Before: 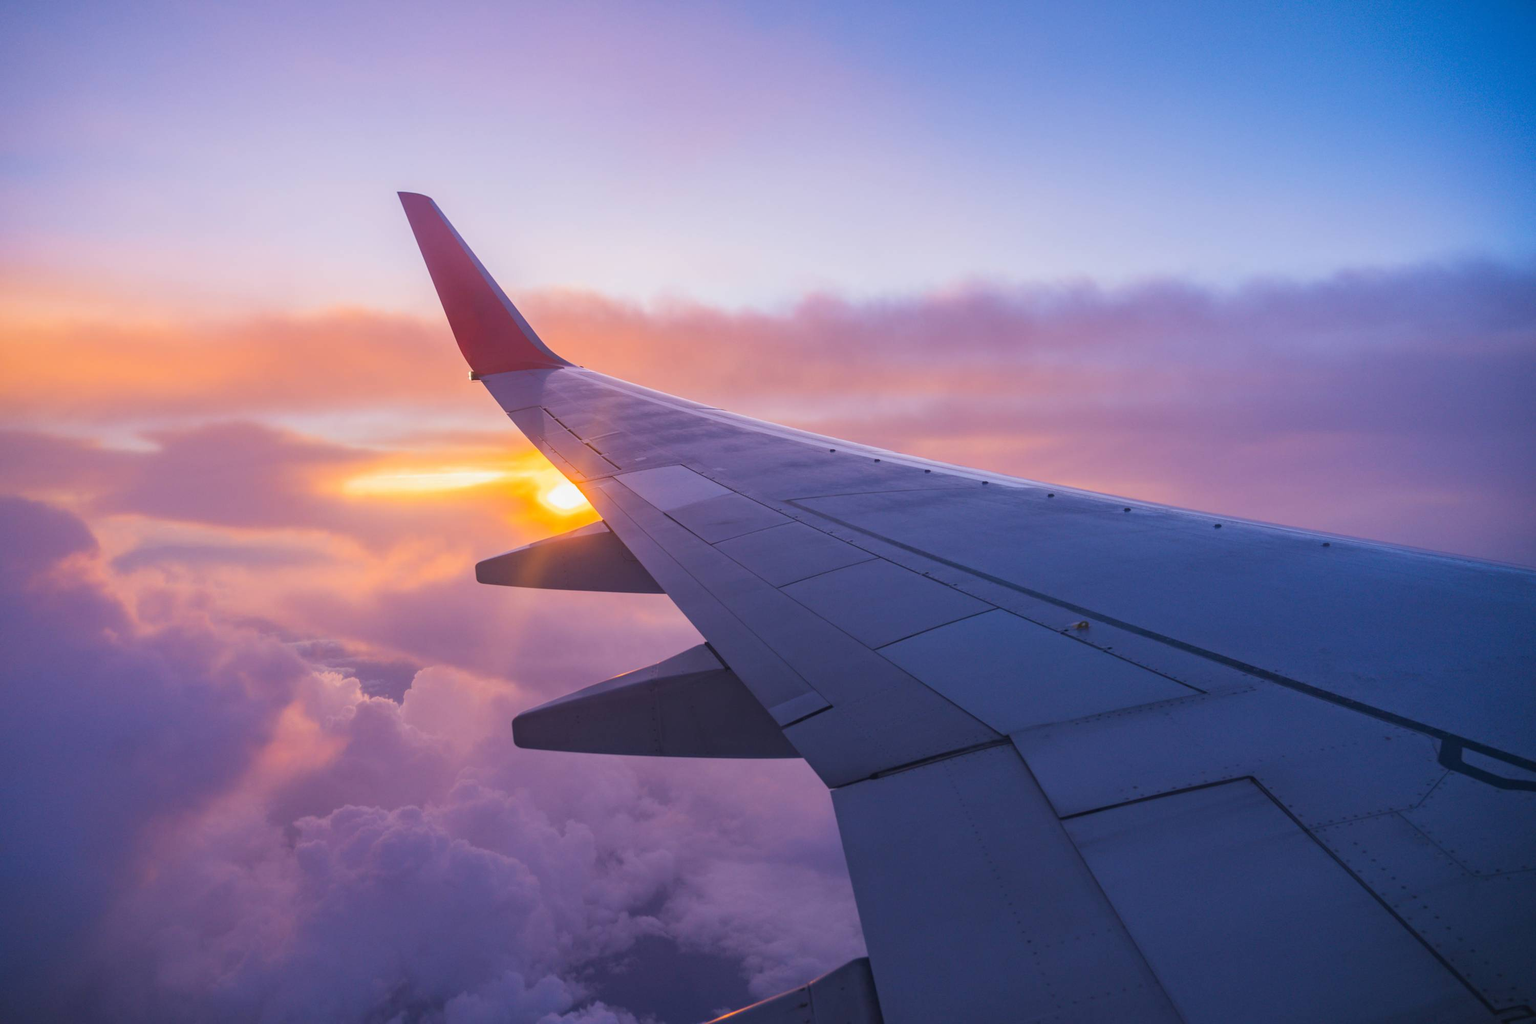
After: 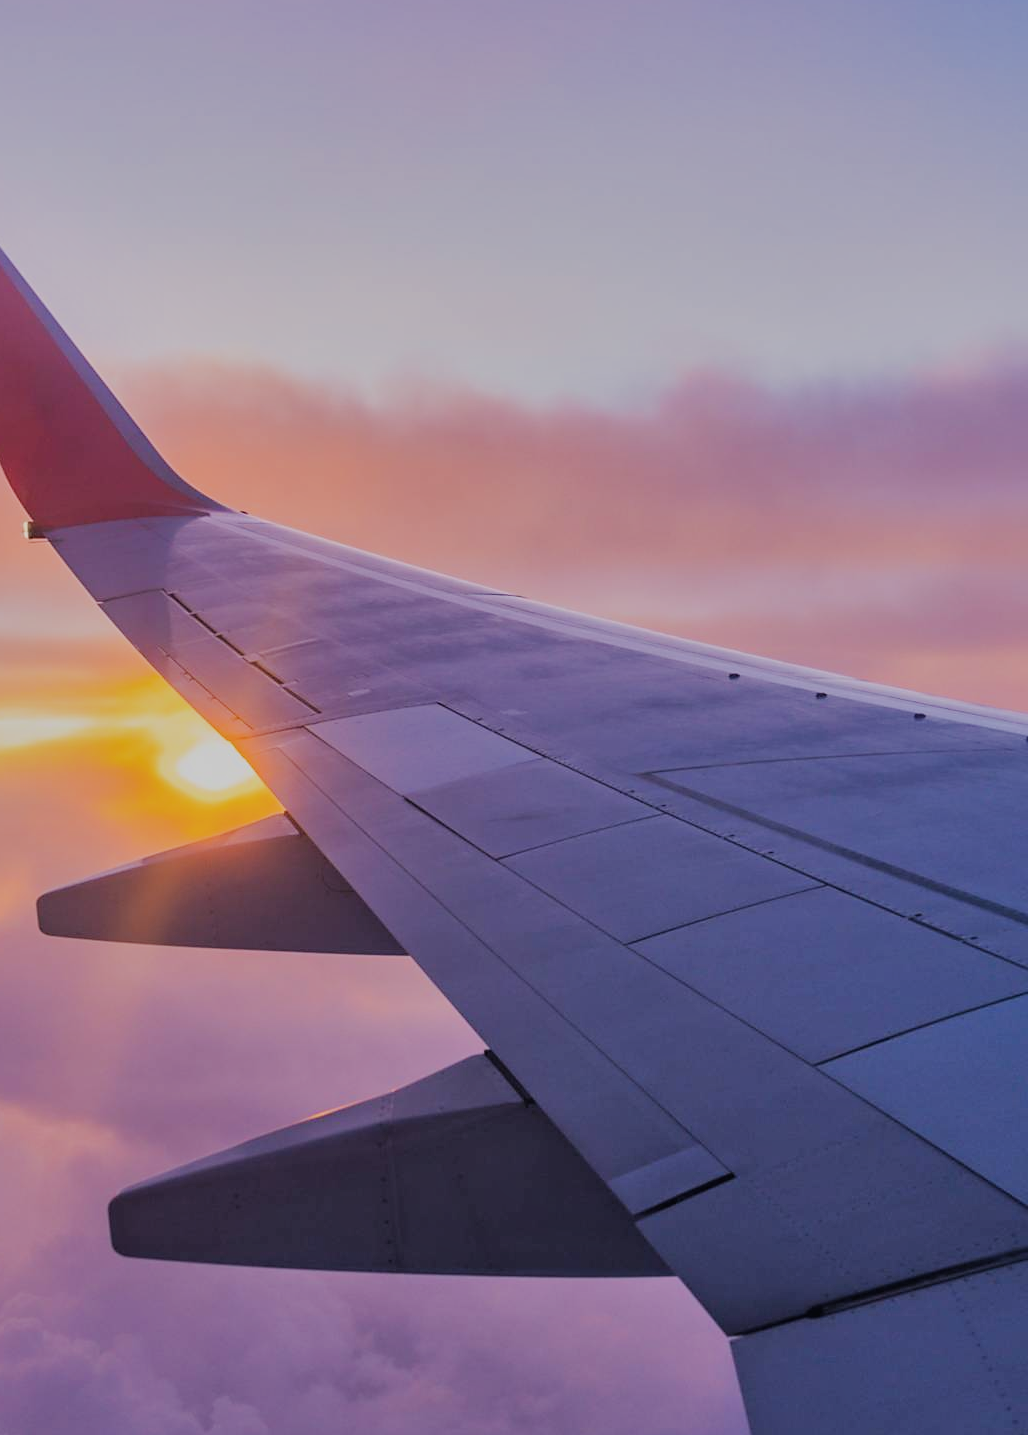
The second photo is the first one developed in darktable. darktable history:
shadows and highlights: low approximation 0.01, soften with gaussian
crop and rotate: left 29.752%, top 10.216%, right 35.955%, bottom 18.001%
sharpen: radius 1.86, amount 0.413, threshold 1.482
filmic rgb: black relative exposure -7.13 EV, white relative exposure 5.39 EV, hardness 3.03
